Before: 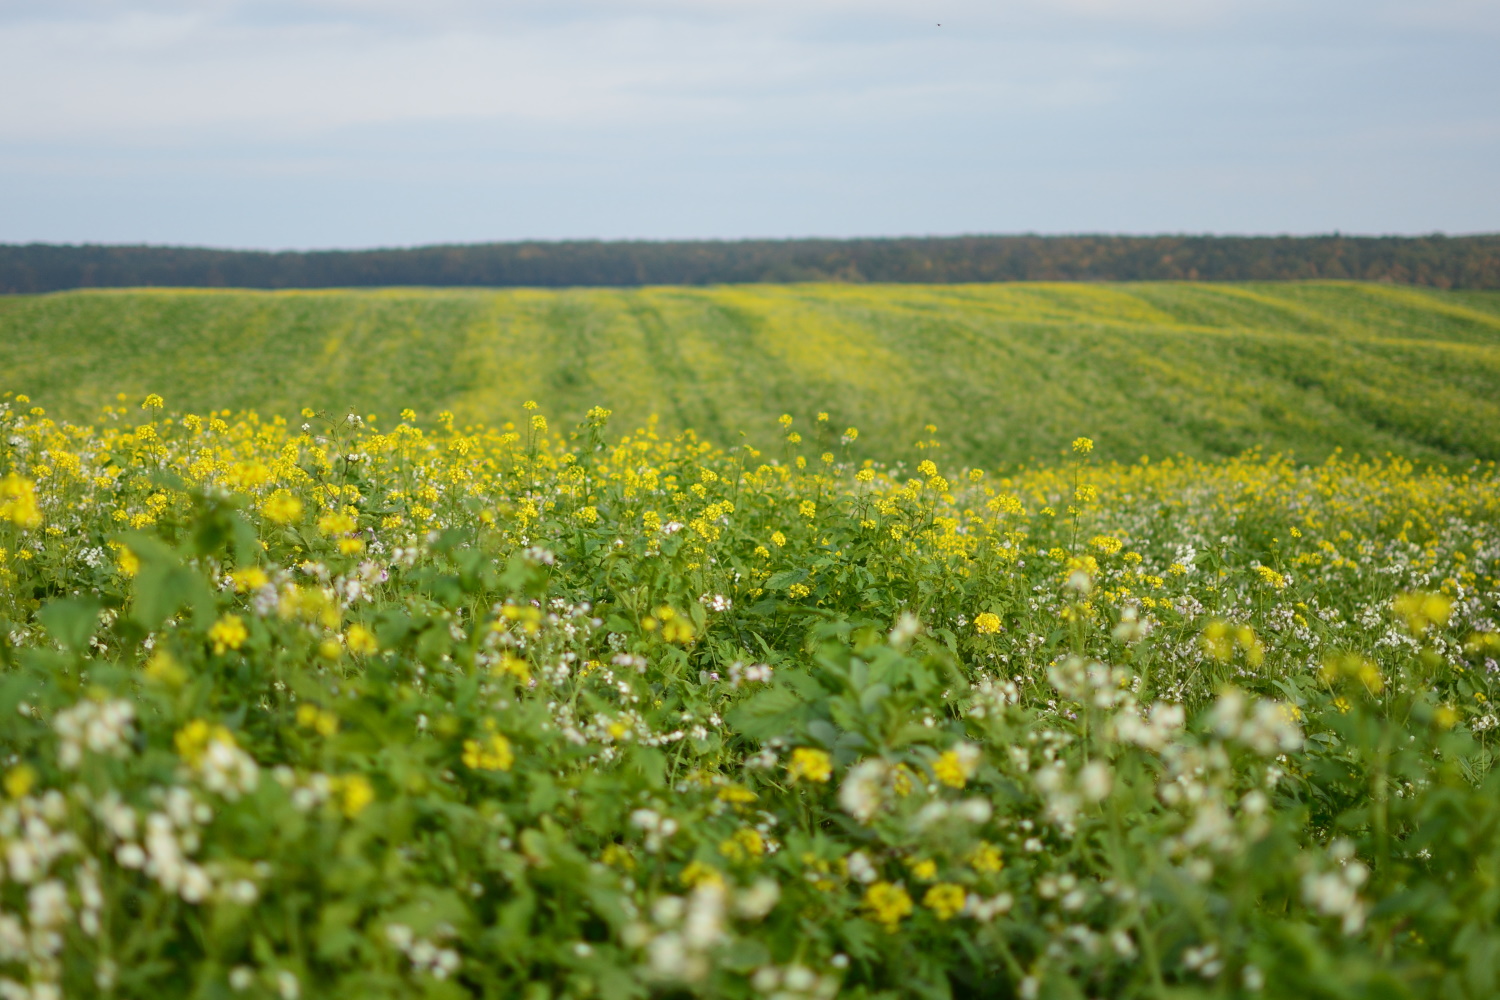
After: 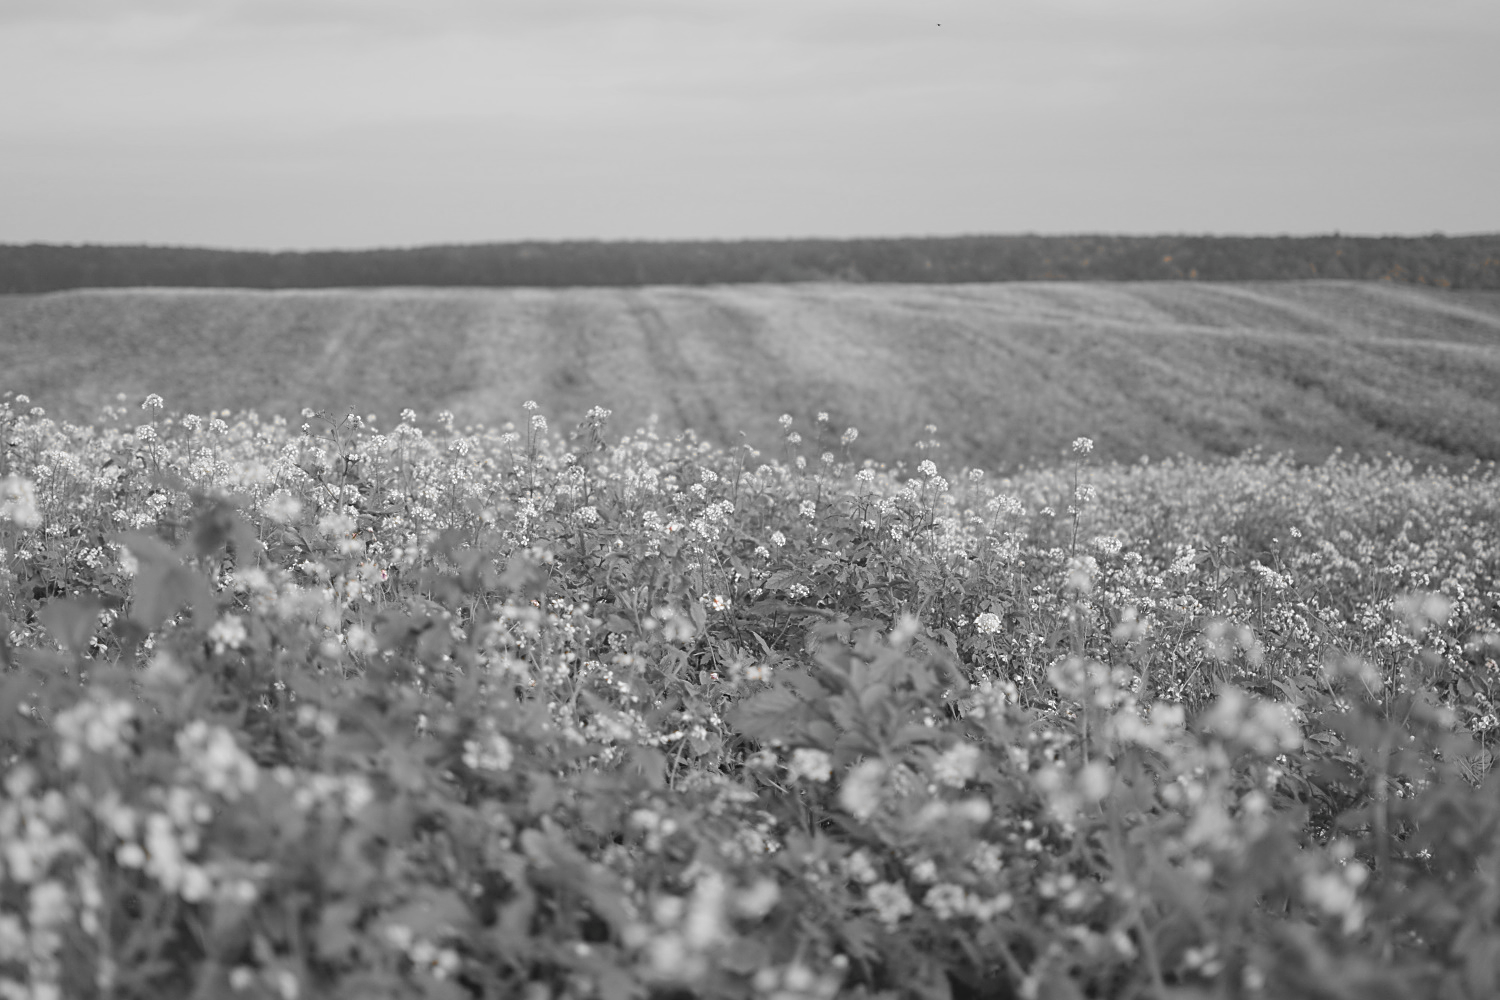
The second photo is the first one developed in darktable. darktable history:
shadows and highlights: shadows -30, highlights 30
lowpass: radius 0.1, contrast 0.85, saturation 1.1, unbound 0
sharpen: on, module defaults
color zones: curves: ch0 [(0, 0.65) (0.096, 0.644) (0.221, 0.539) (0.429, 0.5) (0.571, 0.5) (0.714, 0.5) (0.857, 0.5) (1, 0.65)]; ch1 [(0, 0.5) (0.143, 0.5) (0.257, -0.002) (0.429, 0.04) (0.571, -0.001) (0.714, -0.015) (0.857, 0.024) (1, 0.5)]
